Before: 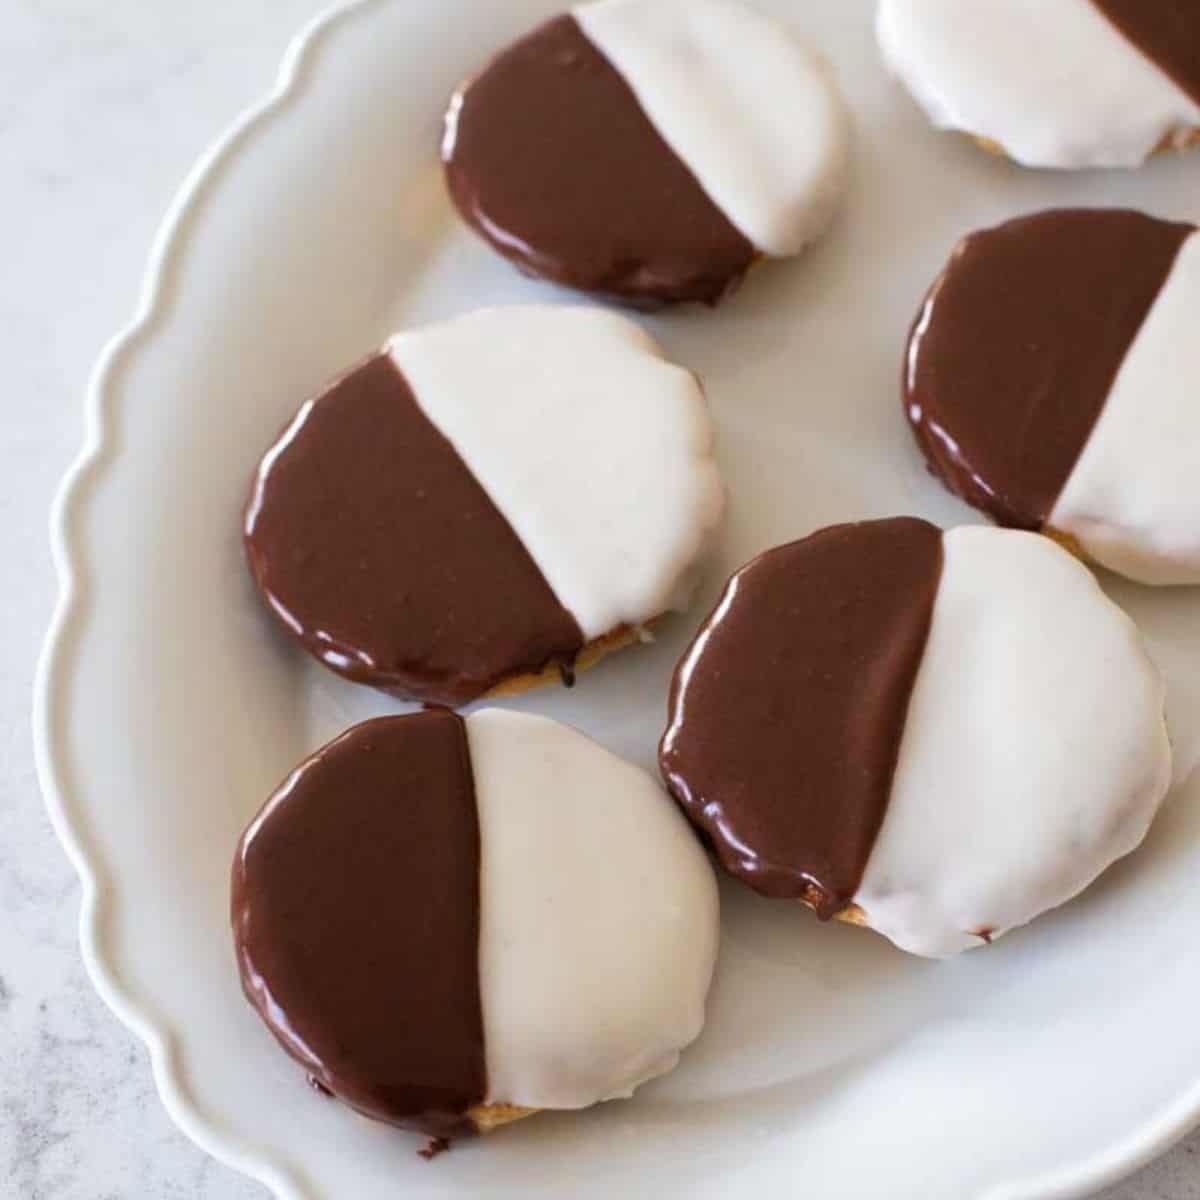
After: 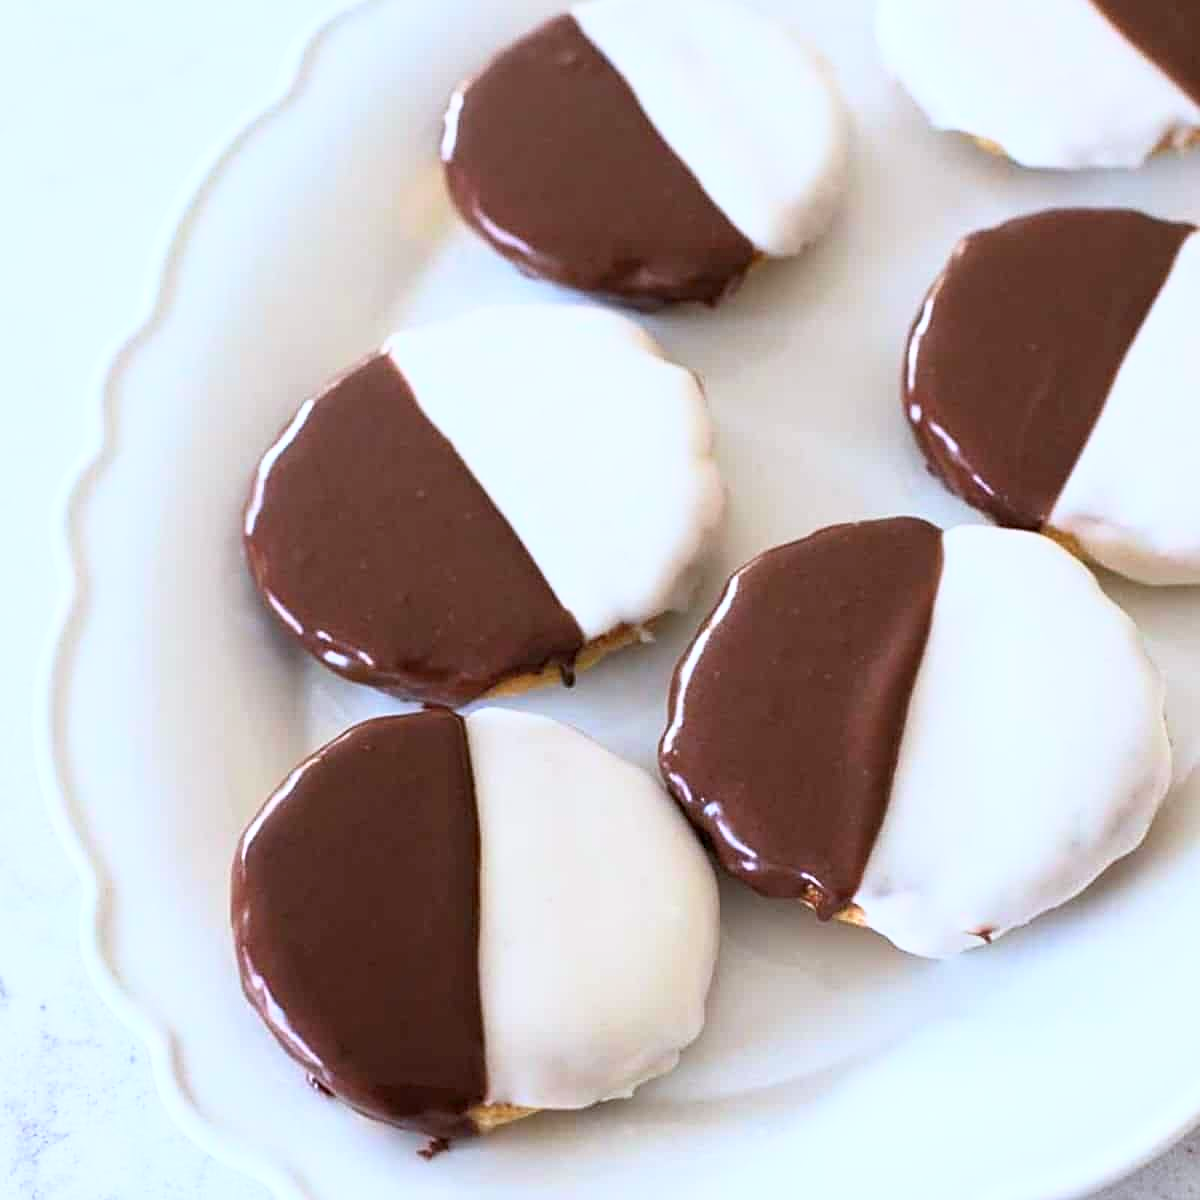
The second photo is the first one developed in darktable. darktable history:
color calibration: x 0.37, y 0.382, temperature 4313.32 K
base curve: curves: ch0 [(0, 0) (0.557, 0.834) (1, 1)]
sharpen: on, module defaults
